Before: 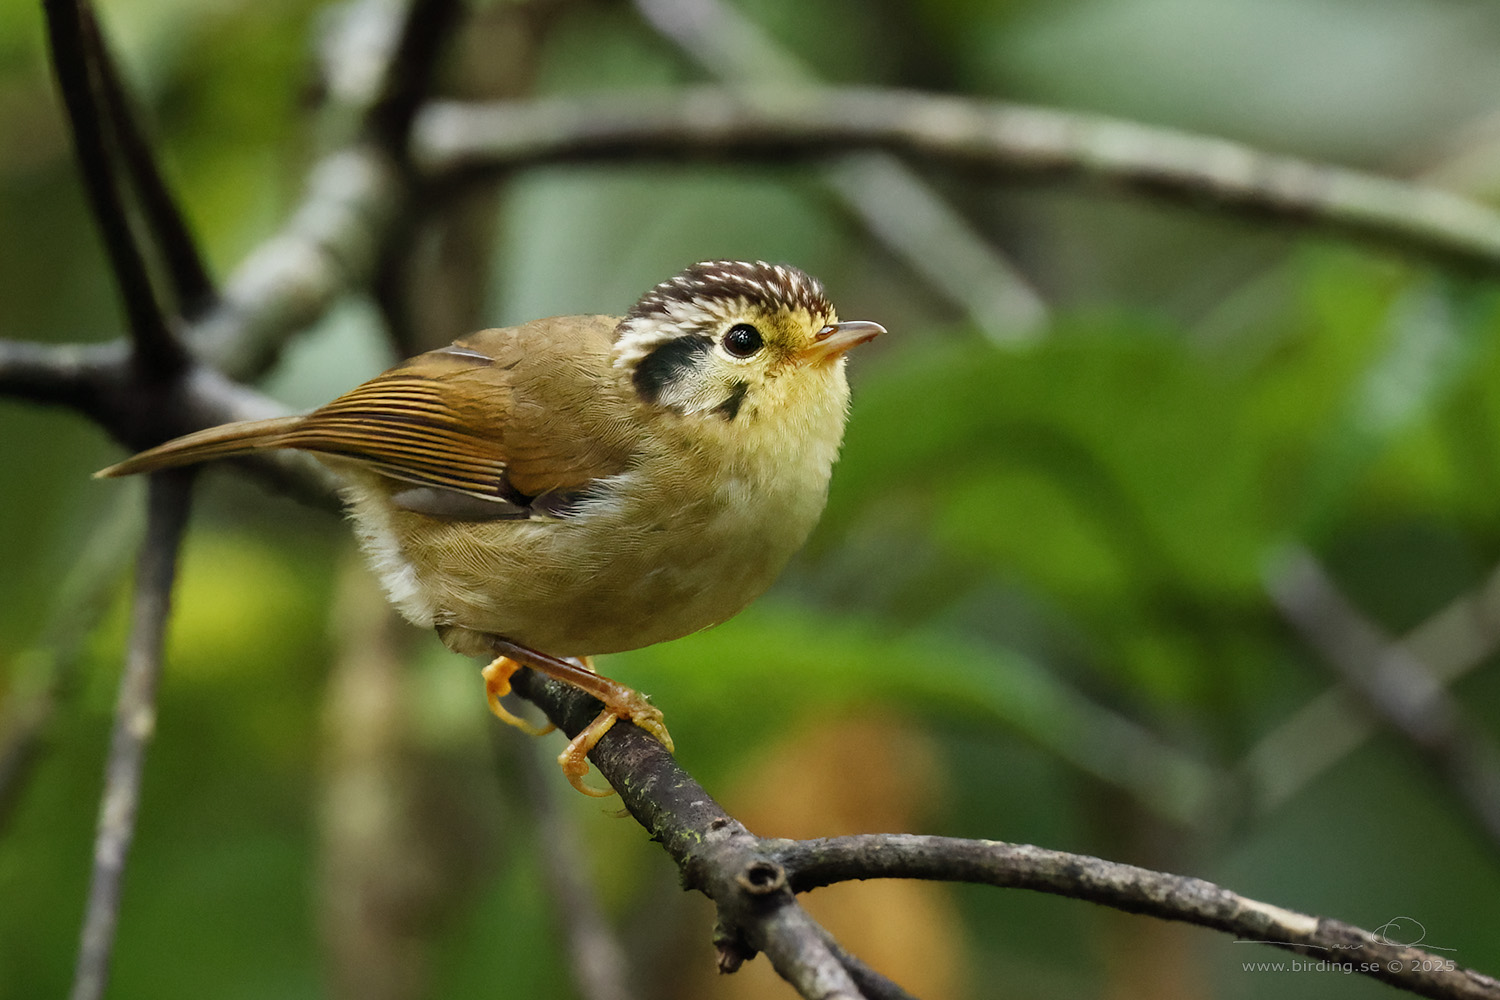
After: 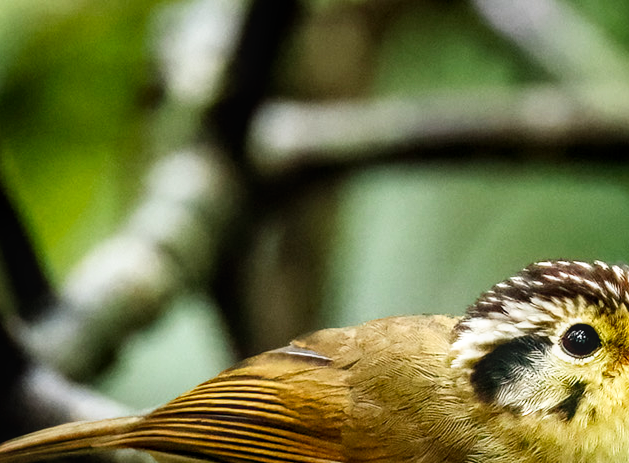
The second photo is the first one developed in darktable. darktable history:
crop and rotate: left 10.817%, top 0.062%, right 47.194%, bottom 53.626%
local contrast: on, module defaults
tone curve: curves: ch0 [(0, 0) (0.003, 0.016) (0.011, 0.016) (0.025, 0.016) (0.044, 0.017) (0.069, 0.026) (0.1, 0.044) (0.136, 0.074) (0.177, 0.121) (0.224, 0.183) (0.277, 0.248) (0.335, 0.326) (0.399, 0.413) (0.468, 0.511) (0.543, 0.612) (0.623, 0.717) (0.709, 0.818) (0.801, 0.911) (0.898, 0.979) (1, 1)], preserve colors none
